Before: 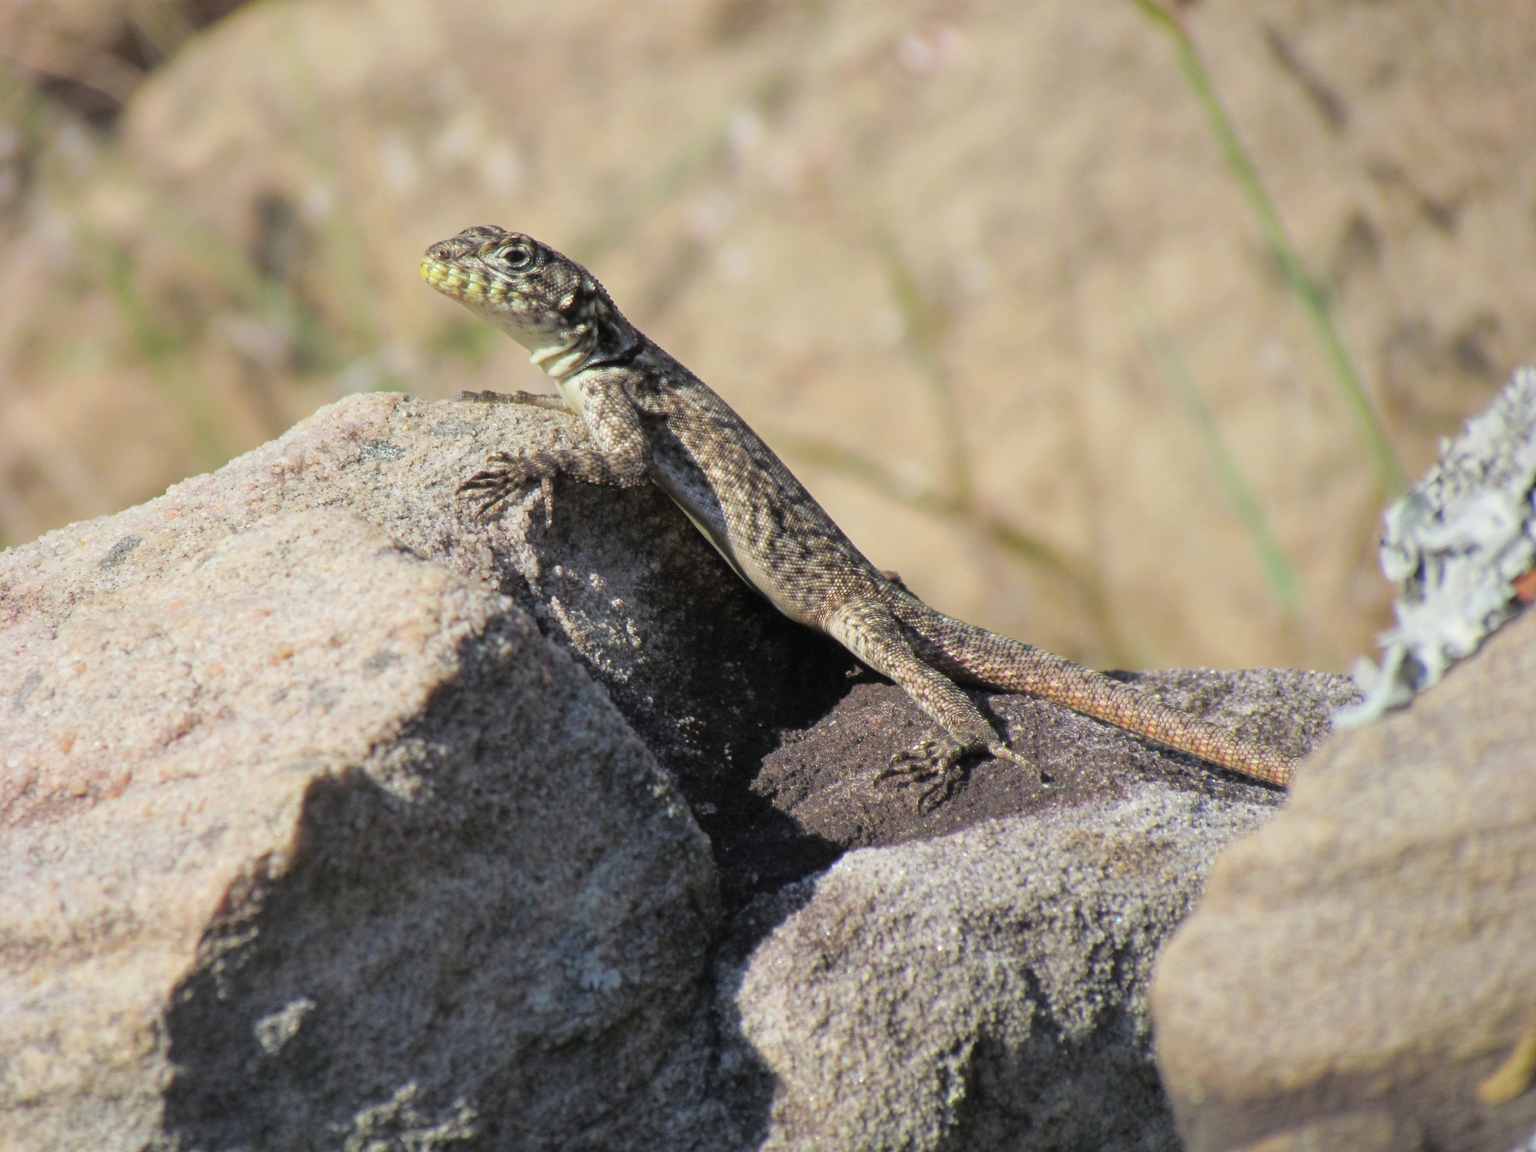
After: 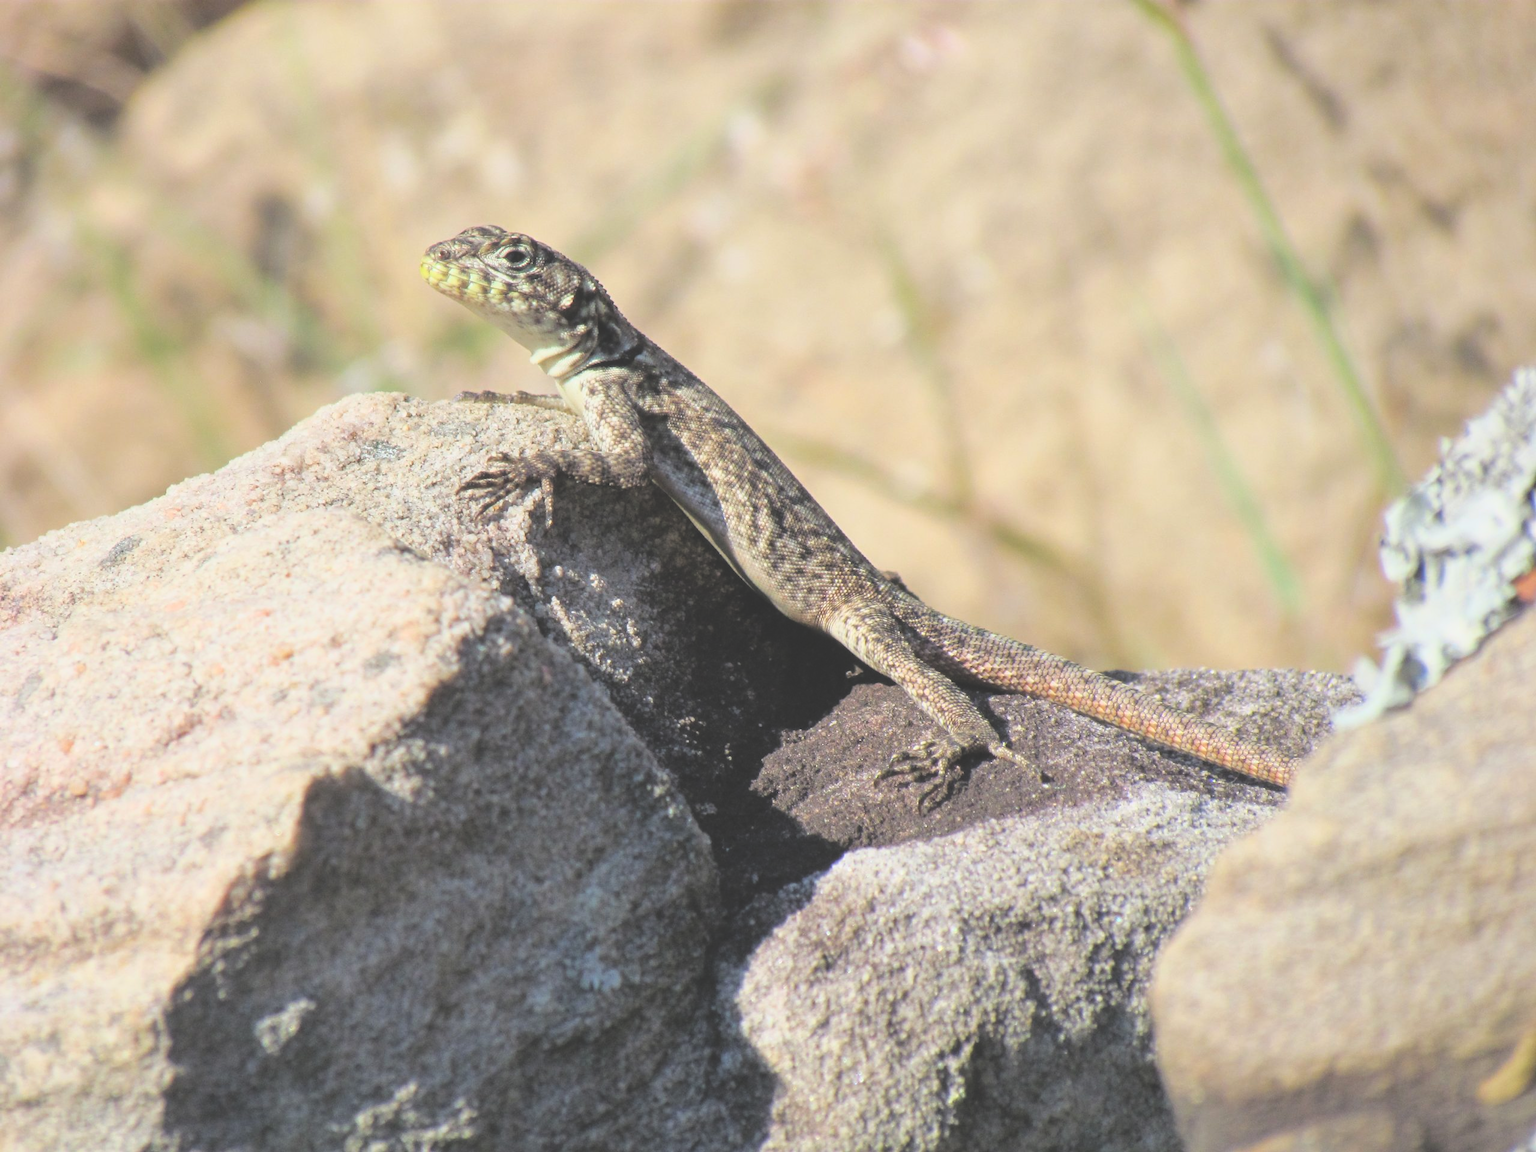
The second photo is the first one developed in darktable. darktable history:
exposure: black level correction -0.031, compensate exposure bias true, compensate highlight preservation false
tone curve: curves: ch0 [(0, 0.013) (0.129, 0.1) (0.327, 0.382) (0.489, 0.573) (0.66, 0.748) (0.858, 0.926) (1, 0.977)]; ch1 [(0, 0) (0.353, 0.344) (0.45, 0.46) (0.498, 0.498) (0.521, 0.512) (0.563, 0.559) (0.592, 0.585) (0.647, 0.68) (1, 1)]; ch2 [(0, 0) (0.333, 0.346) (0.375, 0.375) (0.427, 0.44) (0.476, 0.492) (0.511, 0.508) (0.528, 0.533) (0.579, 0.61) (0.612, 0.644) (0.66, 0.715) (1, 1)], color space Lab, linked channels, preserve colors none
